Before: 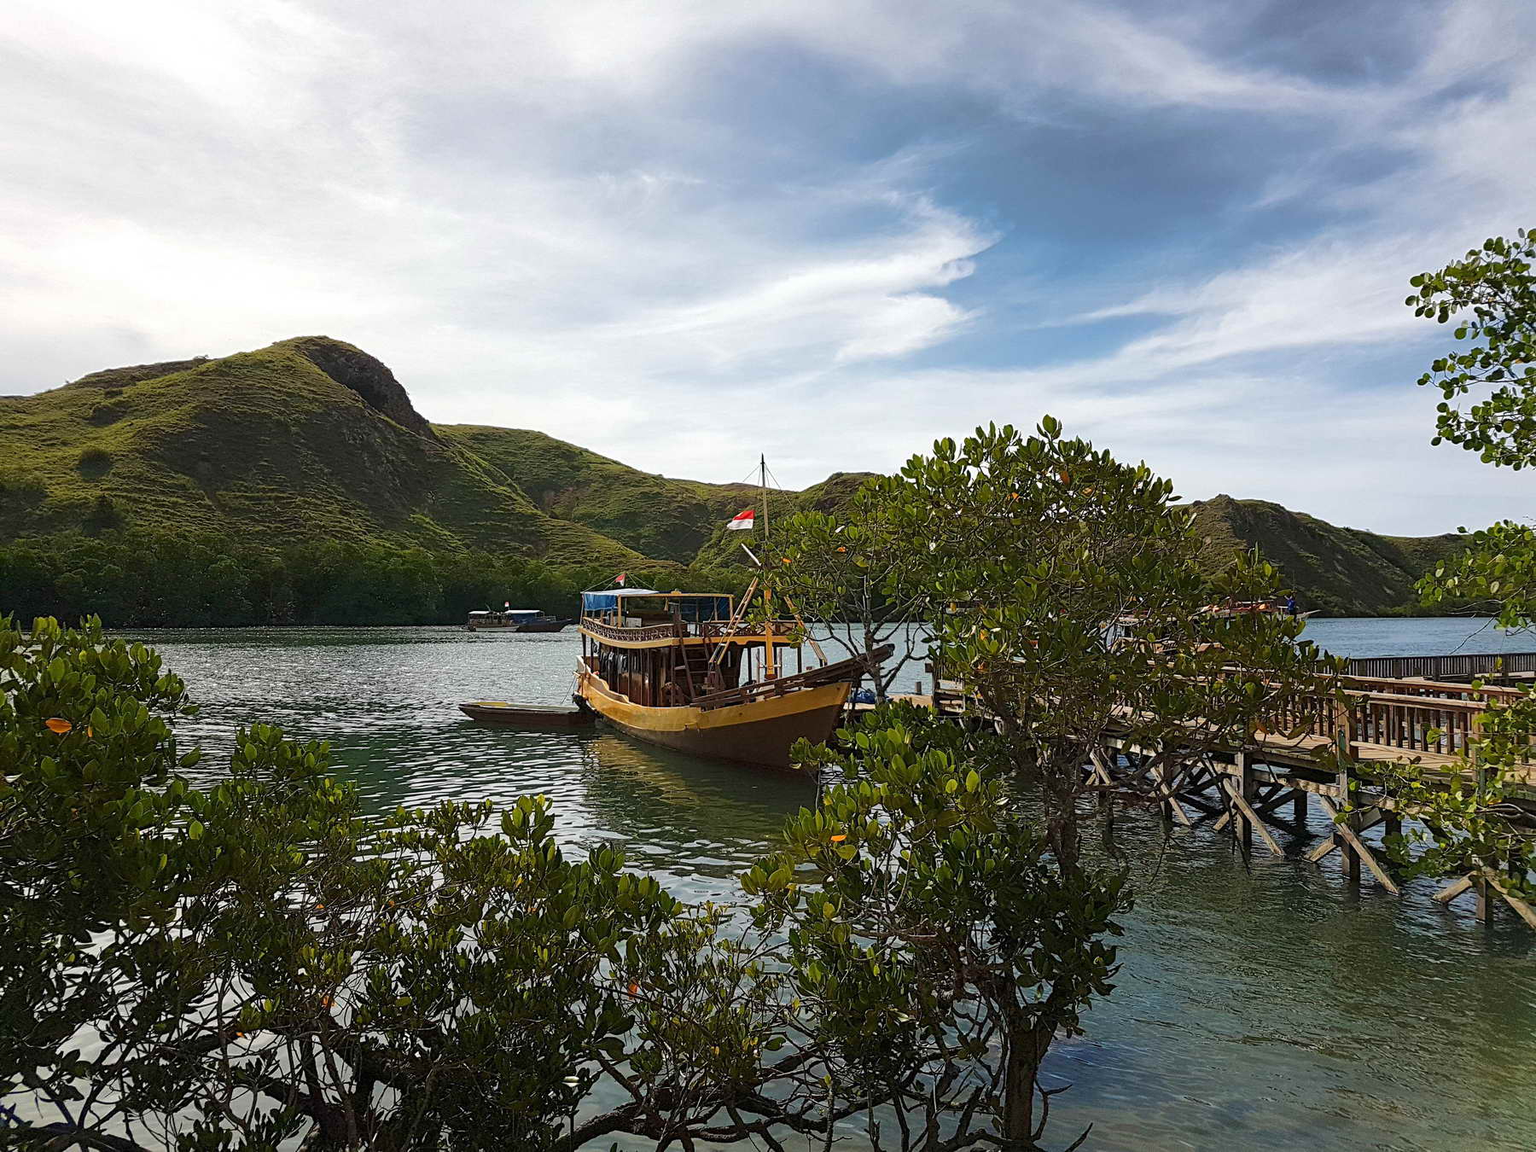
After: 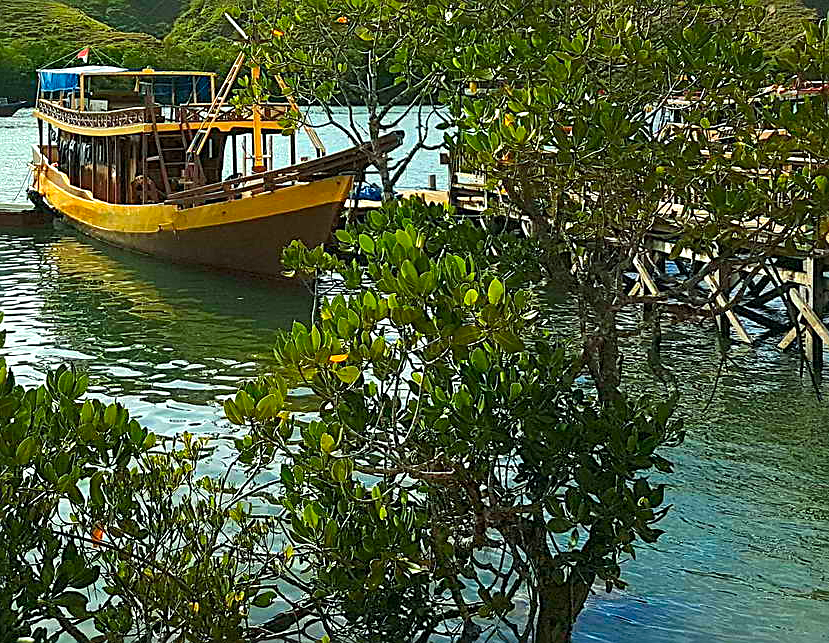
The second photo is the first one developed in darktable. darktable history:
sharpen: on, module defaults
shadows and highlights: shadows 13.42, white point adjustment 1.21, highlights -1.13, soften with gaussian
exposure: exposure 0.759 EV, compensate exposure bias true, compensate highlight preservation false
crop: left 35.793%, top 46.235%, right 18.15%, bottom 6.107%
color correction: highlights a* -7.55, highlights b* 1.29, shadows a* -3.6, saturation 1.38
